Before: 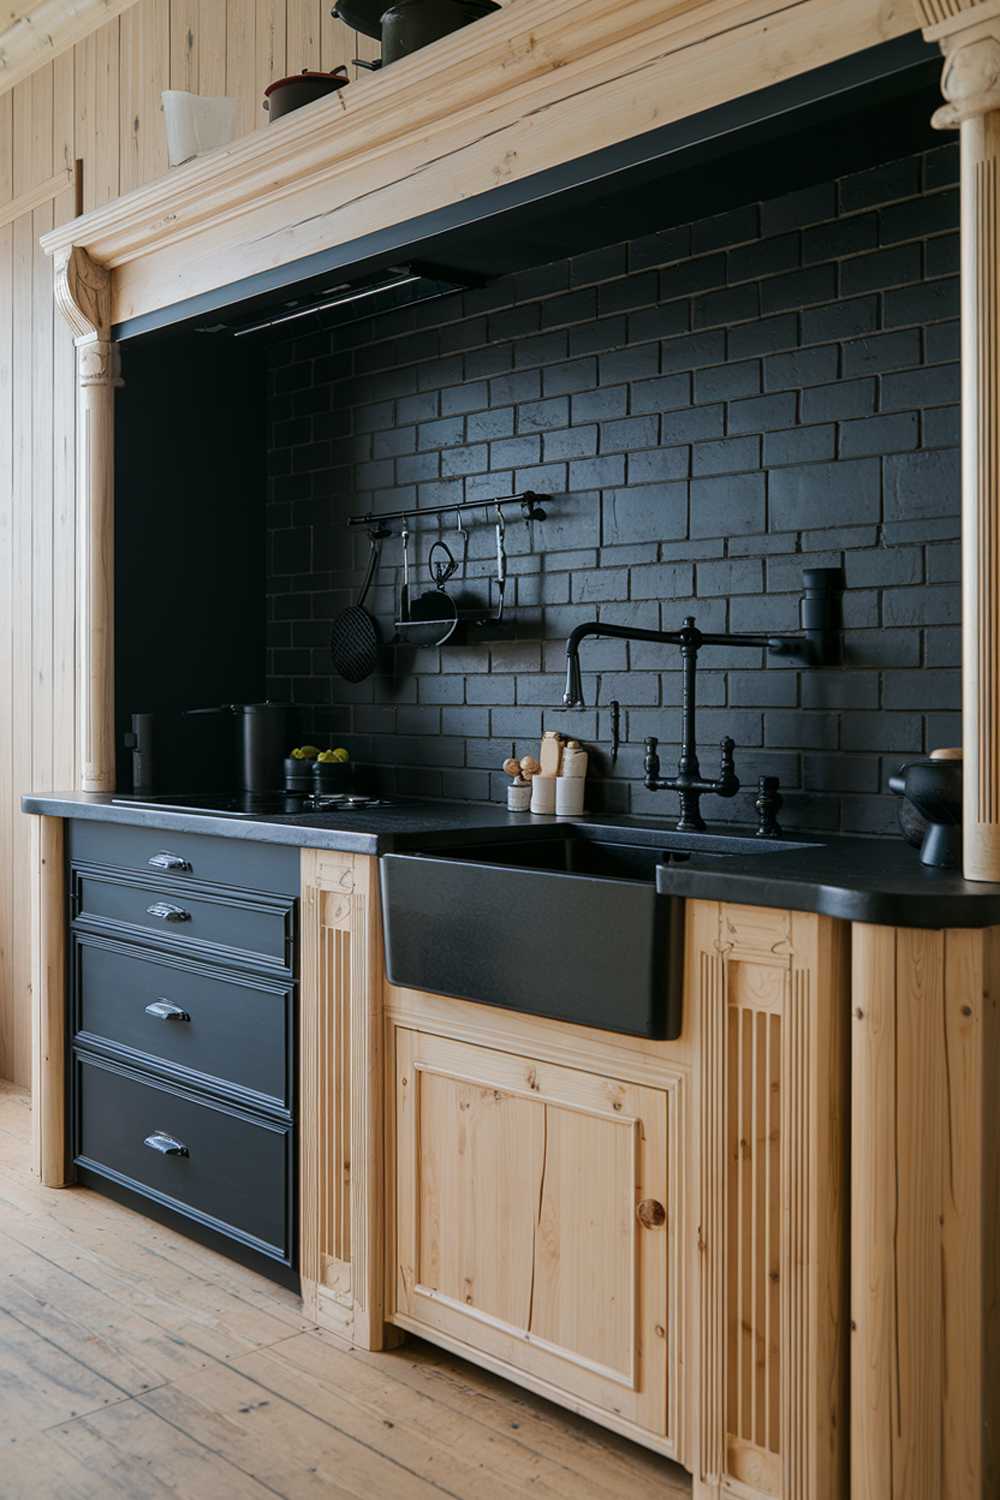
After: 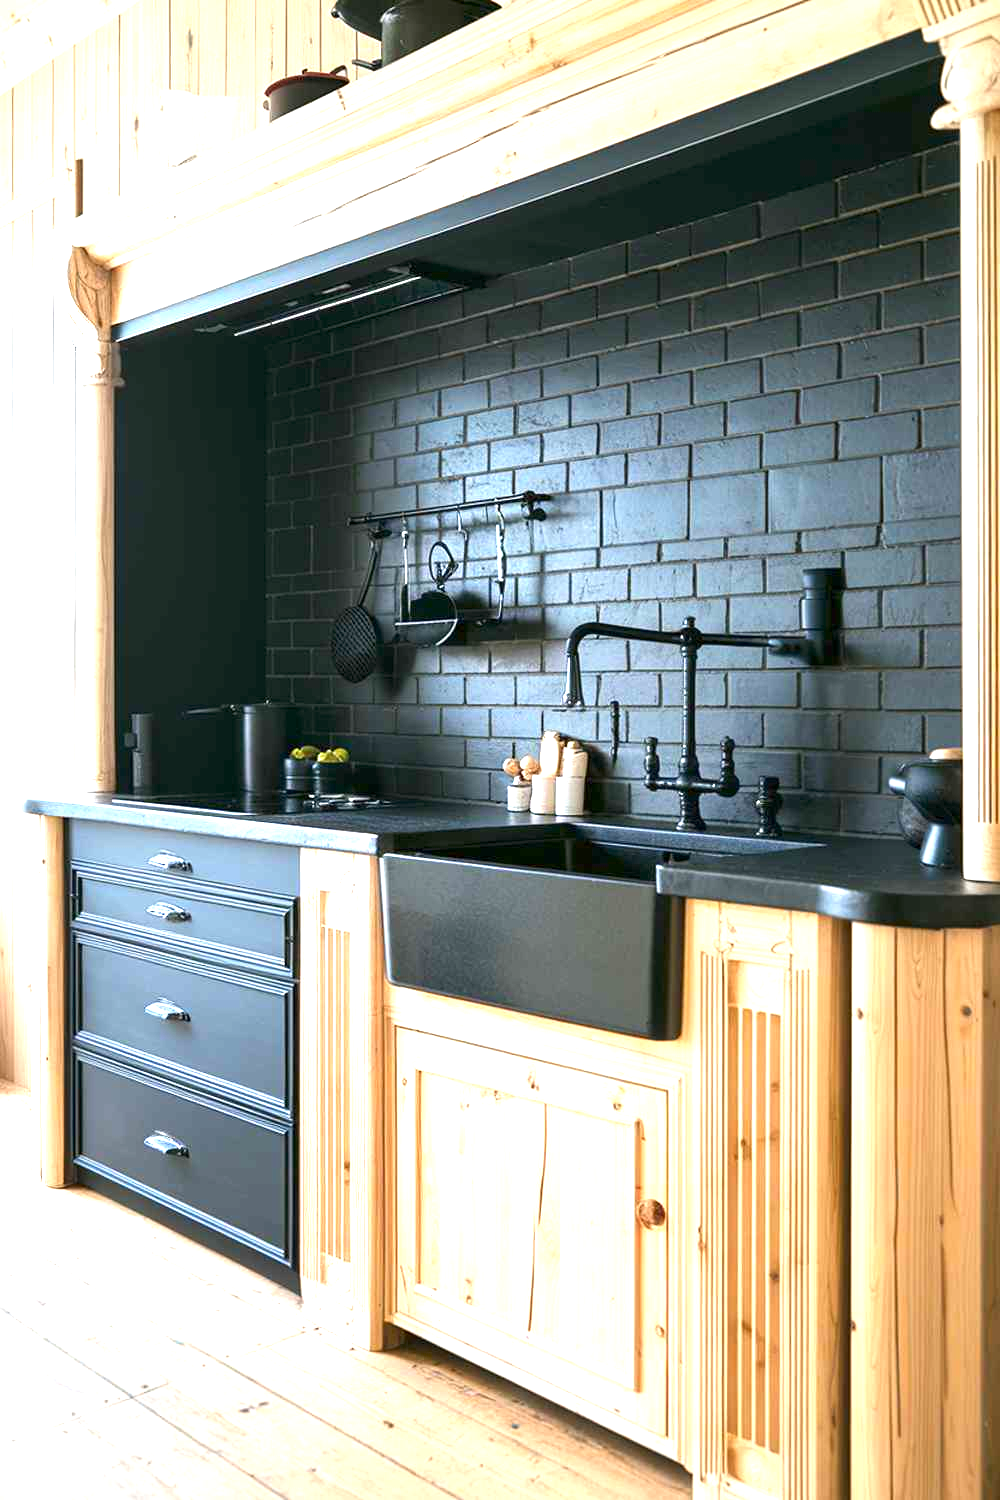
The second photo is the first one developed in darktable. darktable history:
exposure: exposure 1.988 EV, compensate highlight preservation false
